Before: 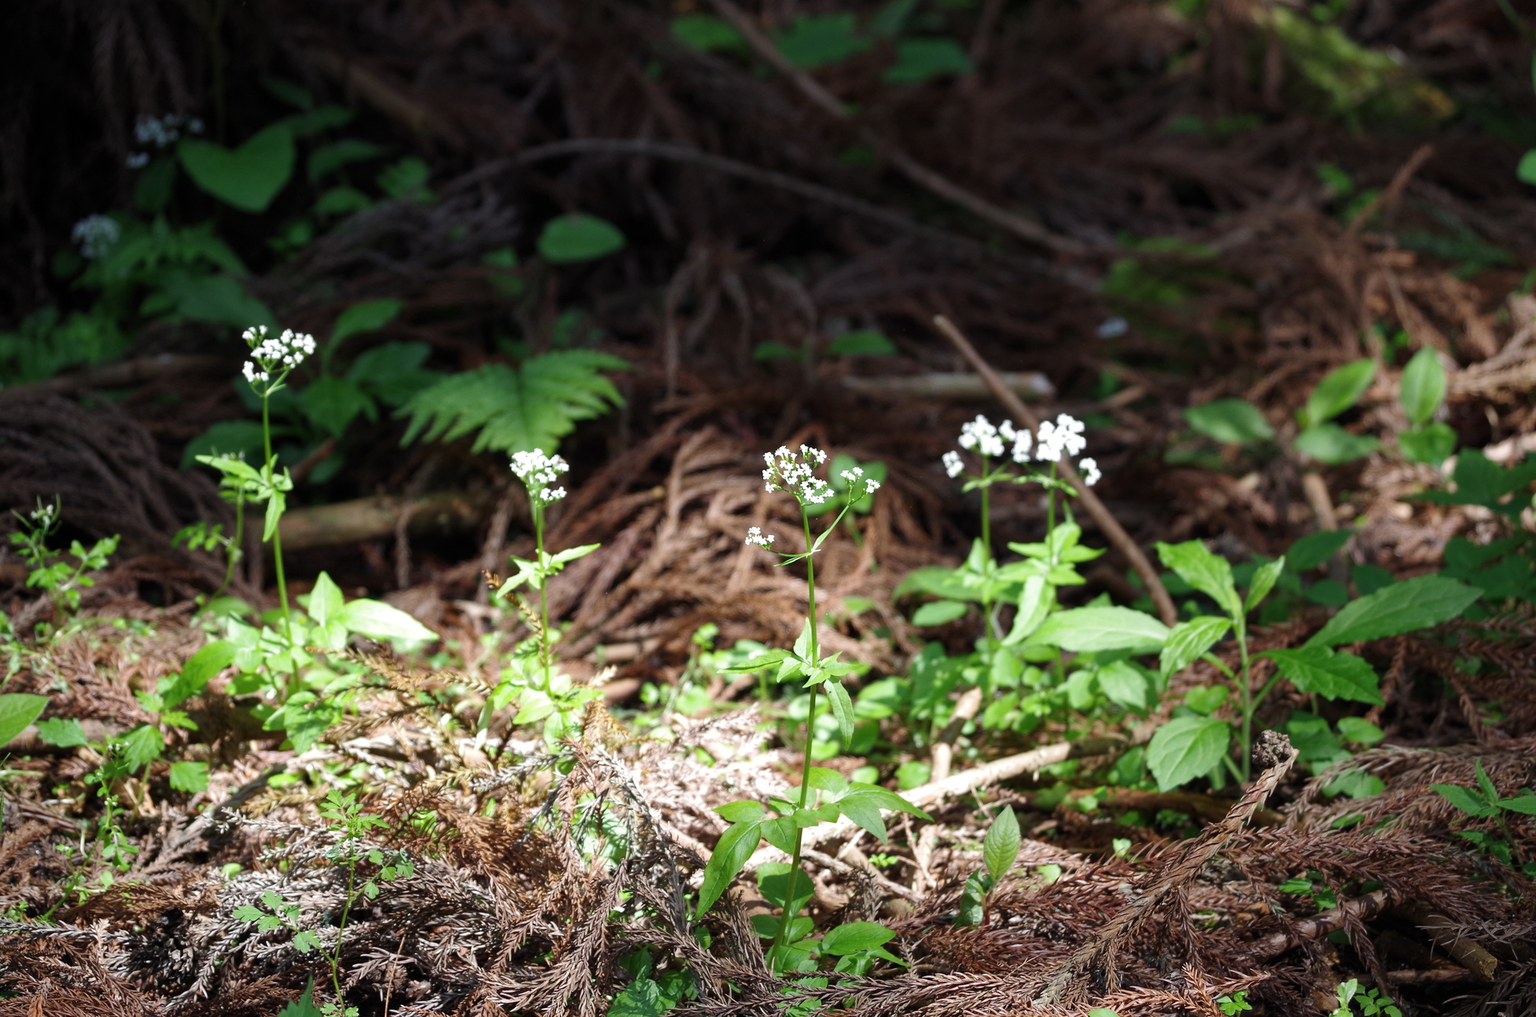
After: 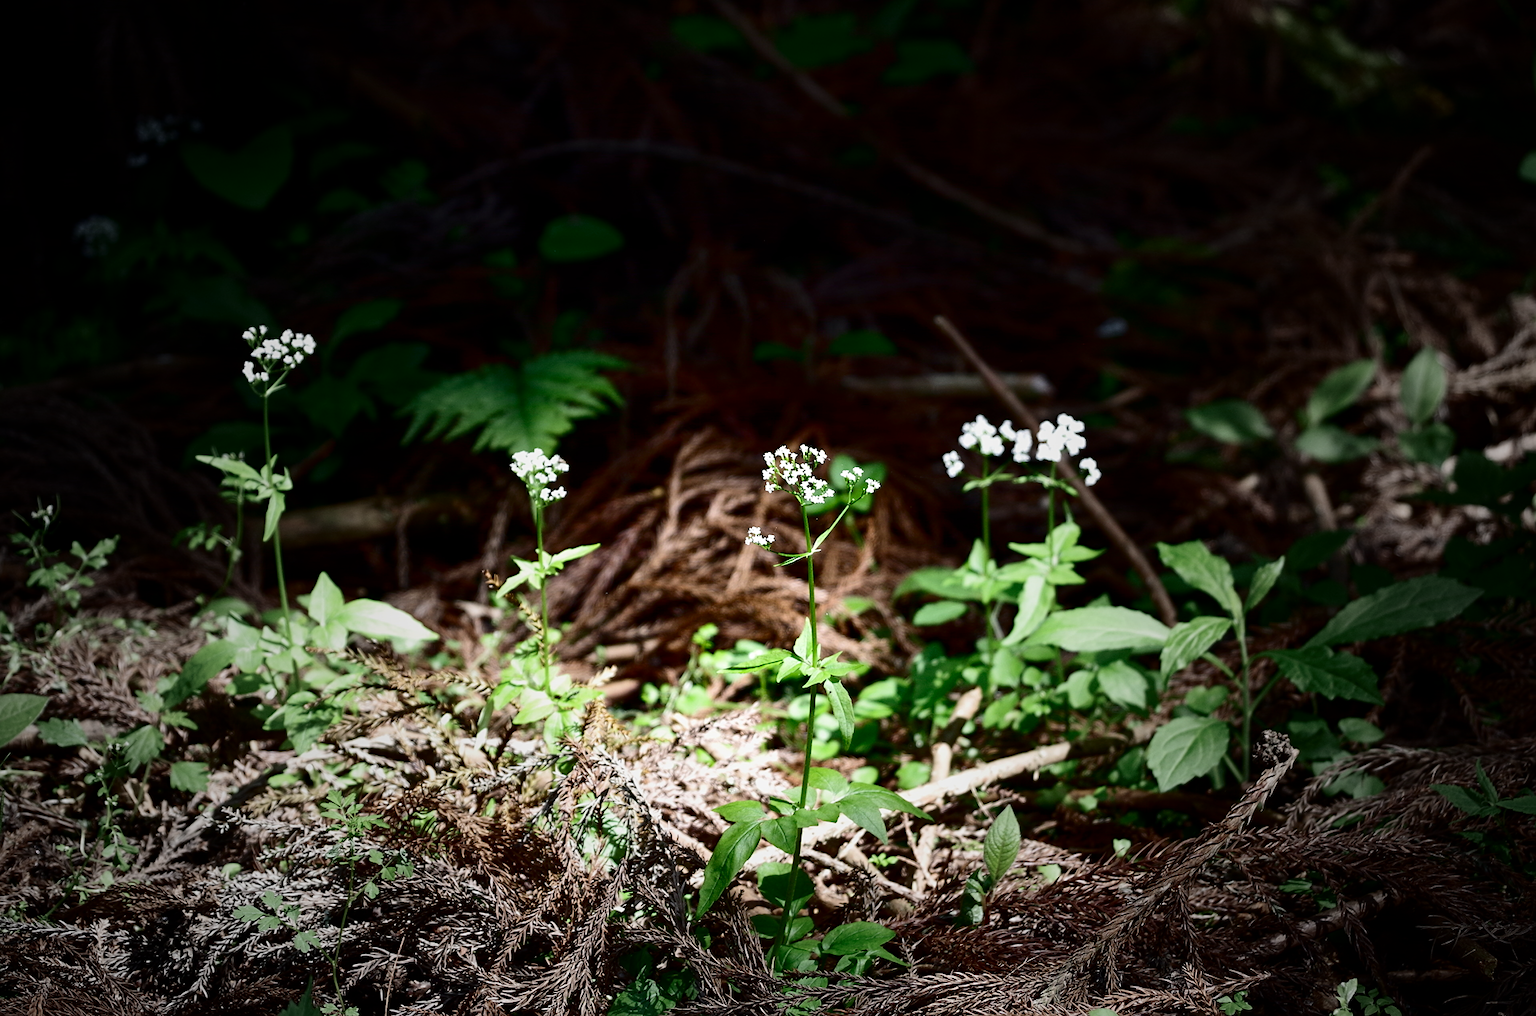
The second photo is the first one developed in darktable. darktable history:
color zones: curves: ch1 [(0.235, 0.558) (0.75, 0.5)]; ch2 [(0.25, 0.462) (0.749, 0.457)], mix -121.42%
vignetting: fall-off start 16.85%, fall-off radius 99.68%, center (-0.012, 0), width/height ratio 0.719
contrast brightness saturation: contrast 0.24, brightness -0.226, saturation 0.147
sharpen: amount 0.213
